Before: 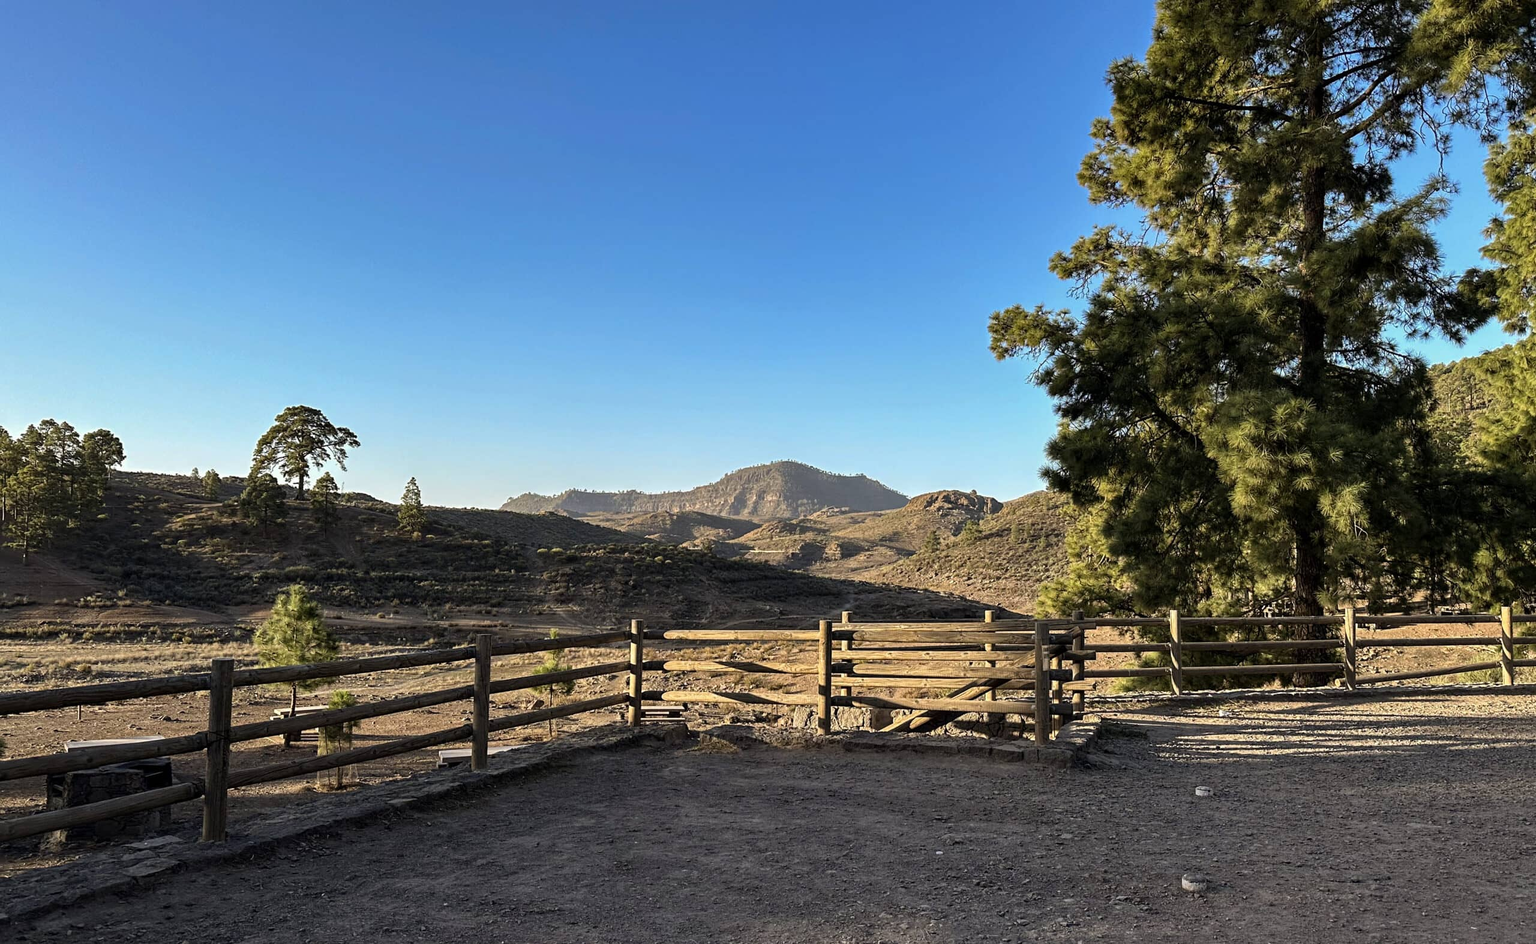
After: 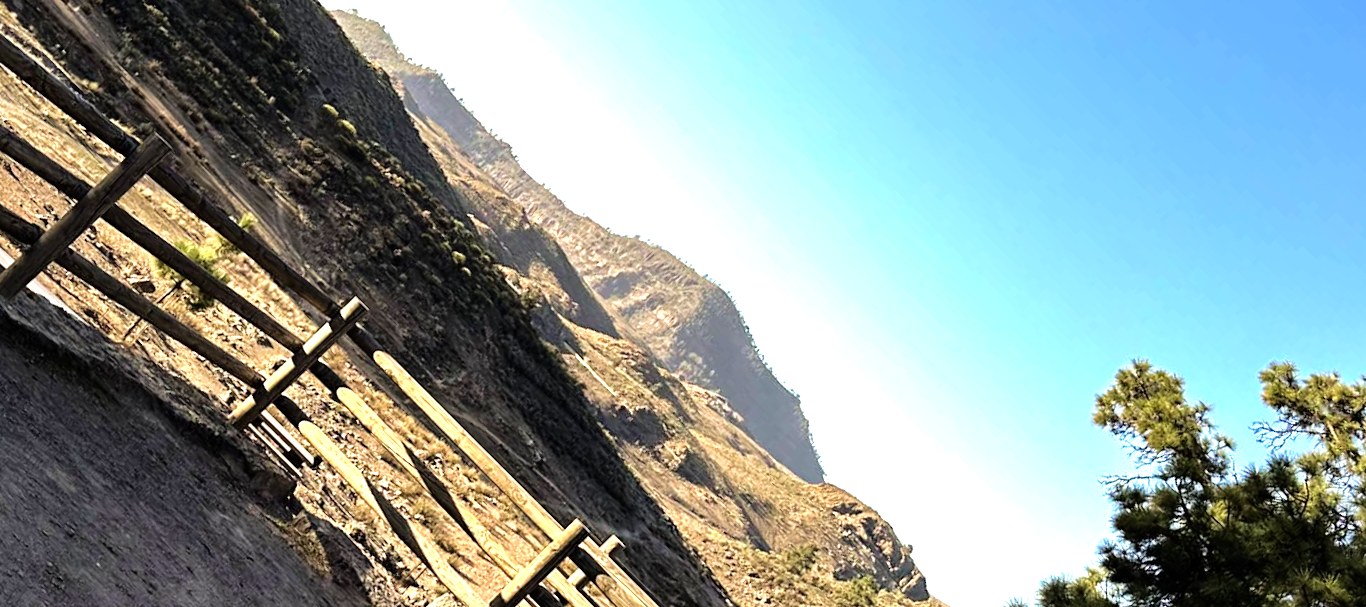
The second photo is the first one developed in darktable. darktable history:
velvia: on, module defaults
crop and rotate: angle -44.9°, top 16.658%, right 0.857%, bottom 11.598%
tone equalizer: -8 EV -1.09 EV, -7 EV -1.01 EV, -6 EV -0.846 EV, -5 EV -0.583 EV, -3 EV 0.567 EV, -2 EV 0.887 EV, -1 EV 0.988 EV, +0 EV 1.07 EV
